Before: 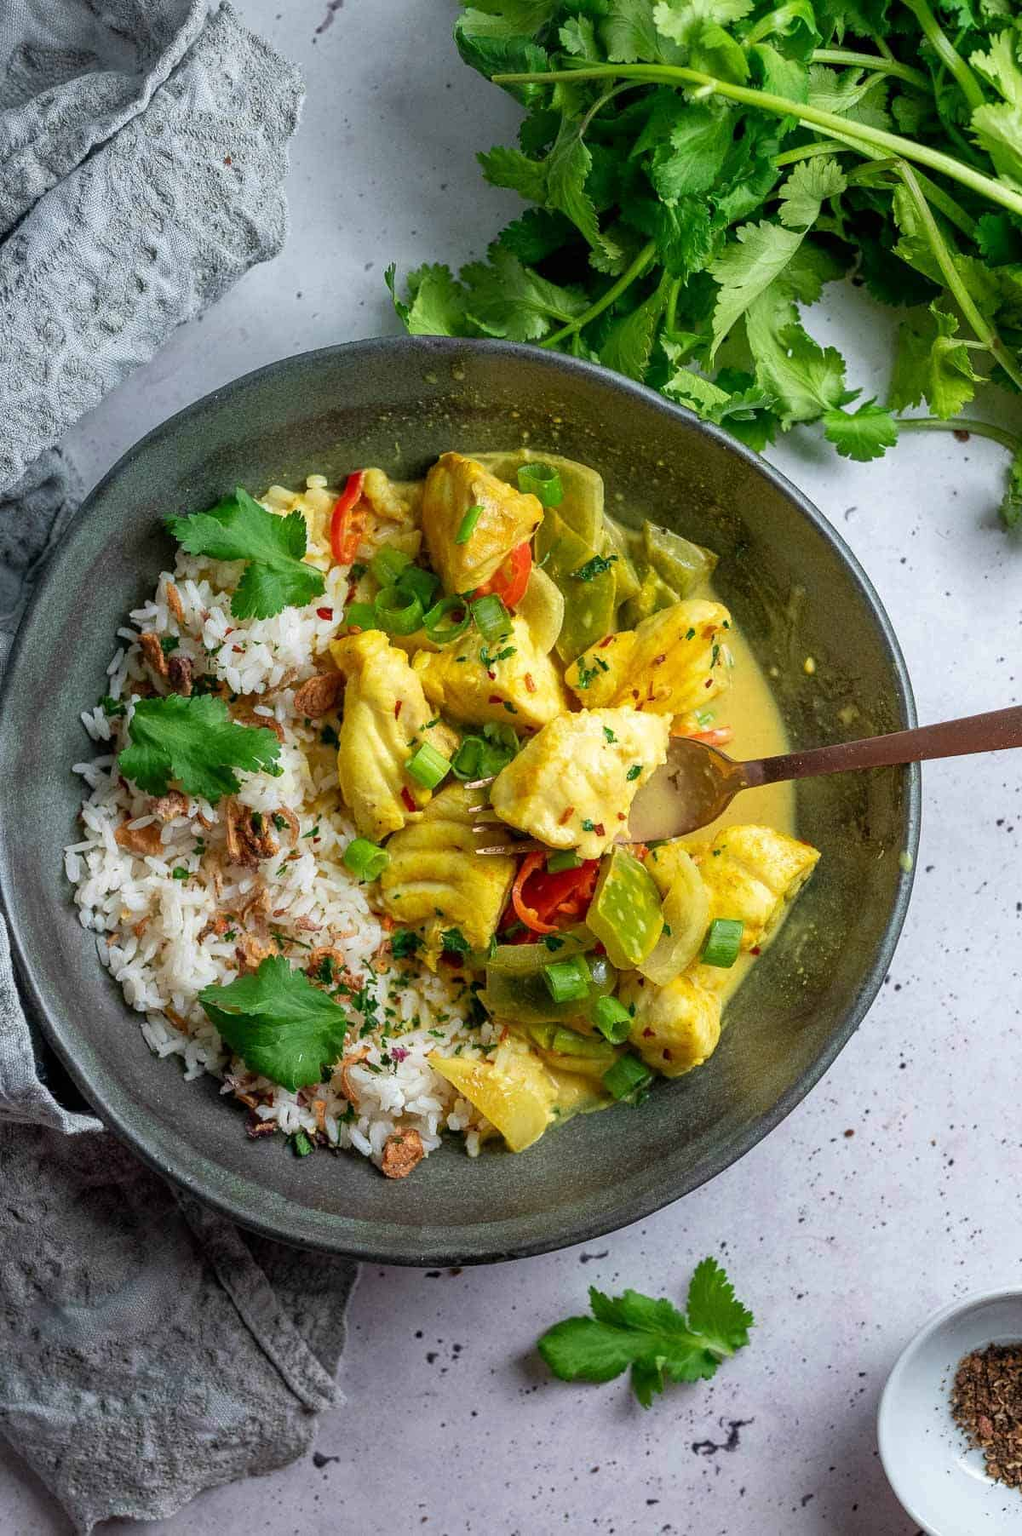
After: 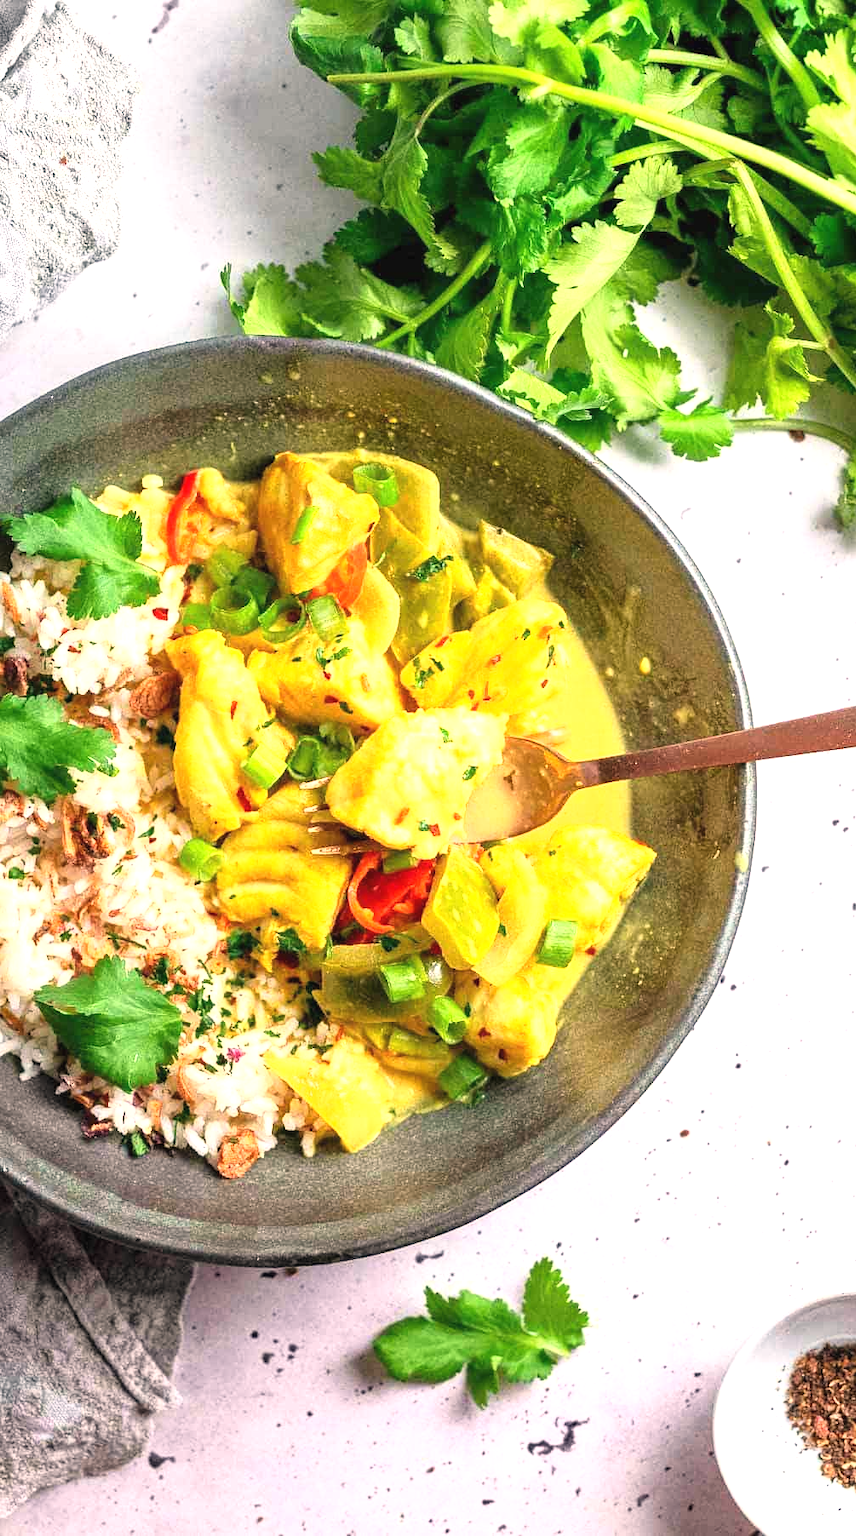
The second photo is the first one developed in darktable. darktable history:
base curve: curves: ch0 [(0, 0) (0.557, 0.834) (1, 1)]
crop: left 16.145%
levels: levels [0.016, 0.484, 0.953]
exposure: black level correction -0.002, exposure 0.54 EV, compensate highlight preservation false
white balance: red 1.127, blue 0.943
